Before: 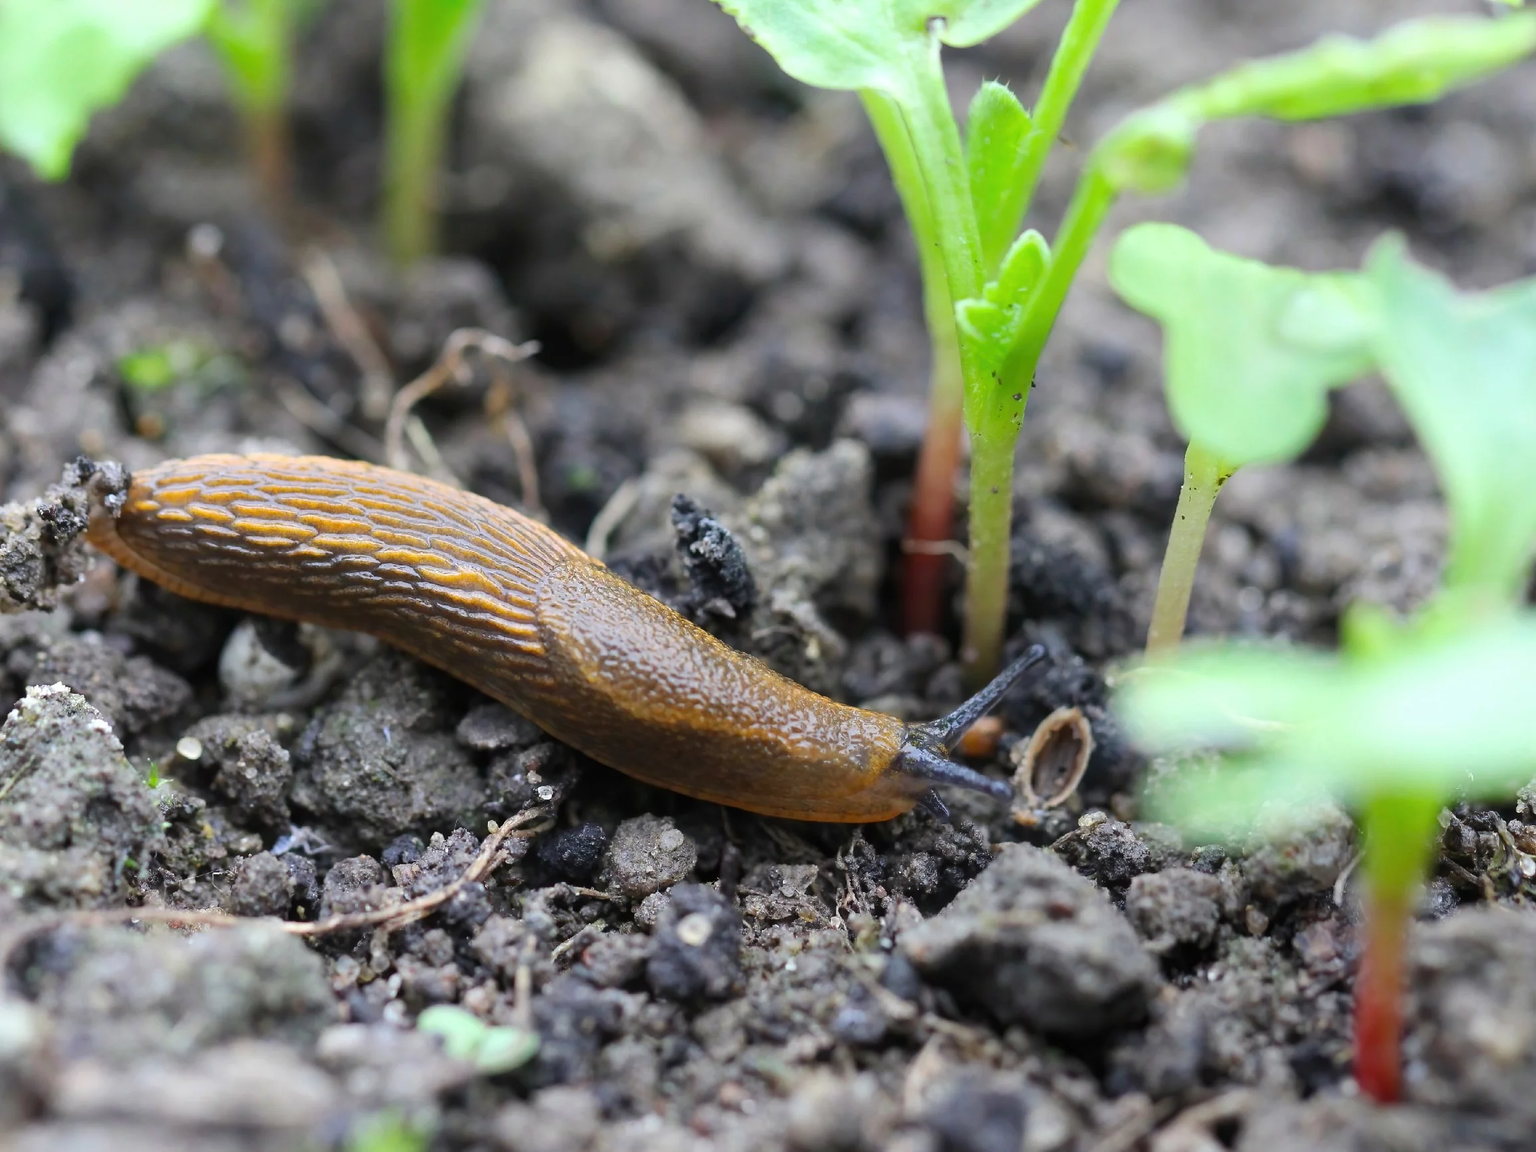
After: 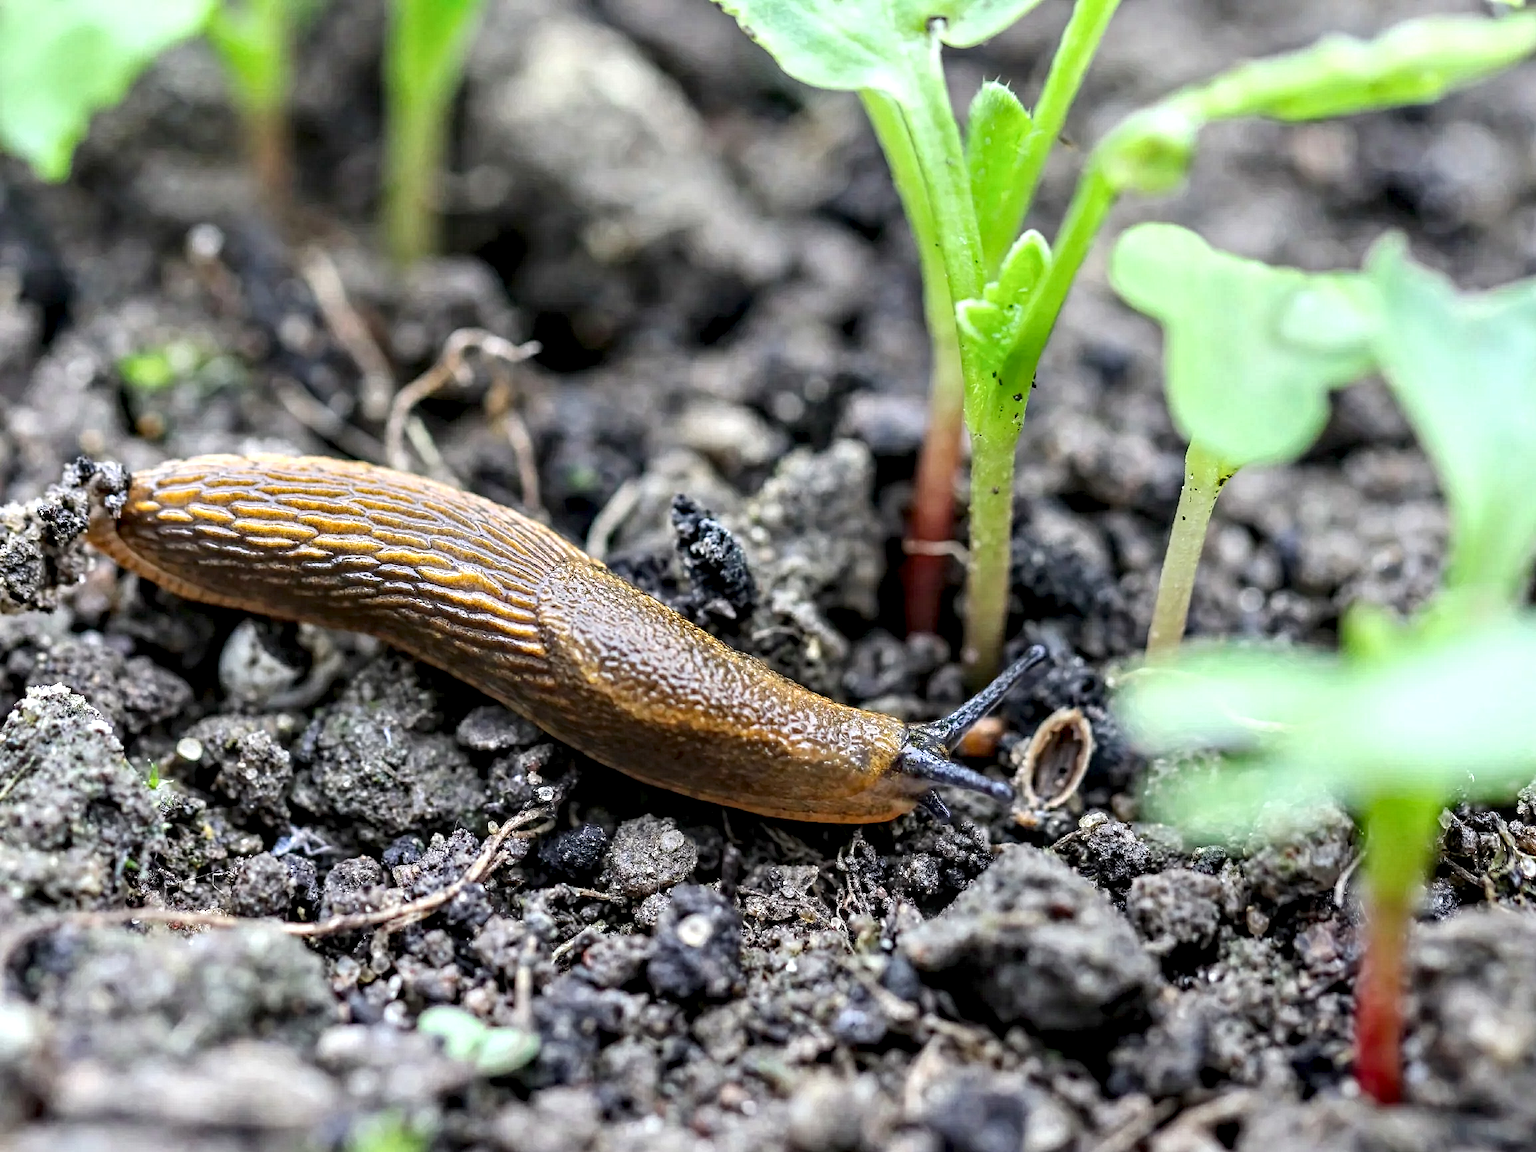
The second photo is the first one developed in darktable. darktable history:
contrast brightness saturation: contrast 0.05
local contrast: highlights 35%, detail 135%
levels: levels [0, 0.478, 1]
contrast equalizer: octaves 7, y [[0.5, 0.542, 0.583, 0.625, 0.667, 0.708], [0.5 ×6], [0.5 ×6], [0 ×6], [0 ×6]]
